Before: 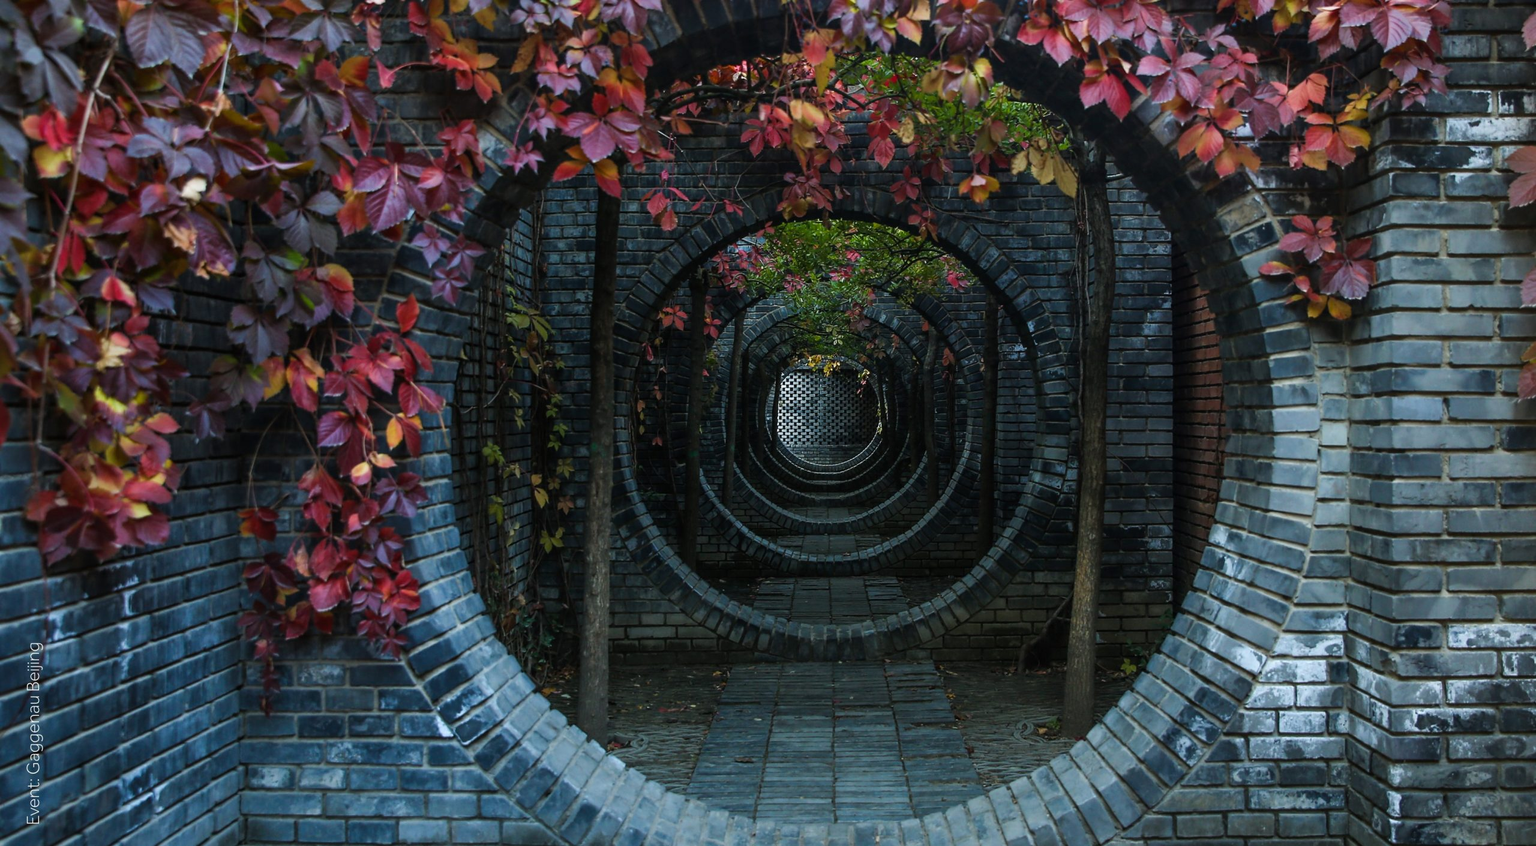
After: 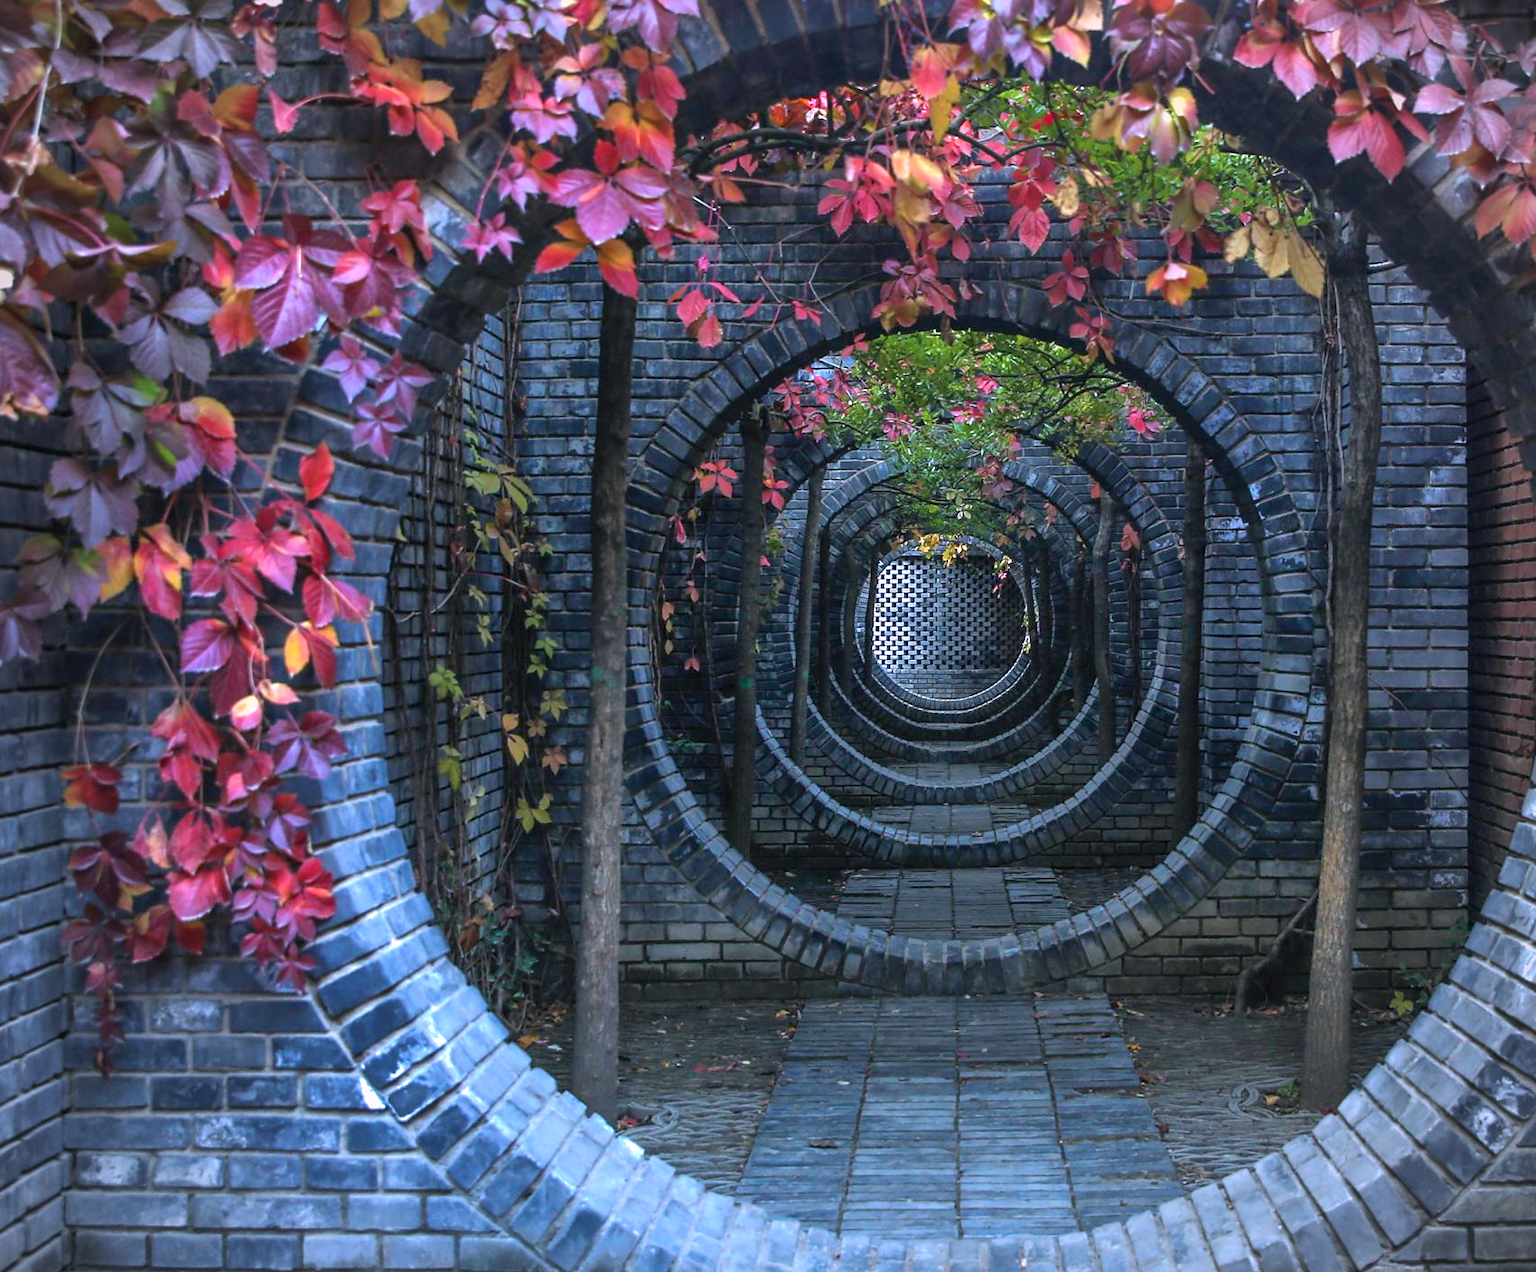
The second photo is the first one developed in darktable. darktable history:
vignetting: brightness -0.526, saturation -0.507
color calibration: gray › normalize channels true, illuminant custom, x 0.389, y 0.387, temperature 3846.14 K, gamut compression 0.03
exposure: exposure 1.144 EV, compensate exposure bias true, compensate highlight preservation false
crop and rotate: left 12.887%, right 20.639%
levels: mode automatic, levels [0.026, 0.507, 0.987]
color correction: highlights a* 14.75, highlights b* 4.87
shadows and highlights: on, module defaults
